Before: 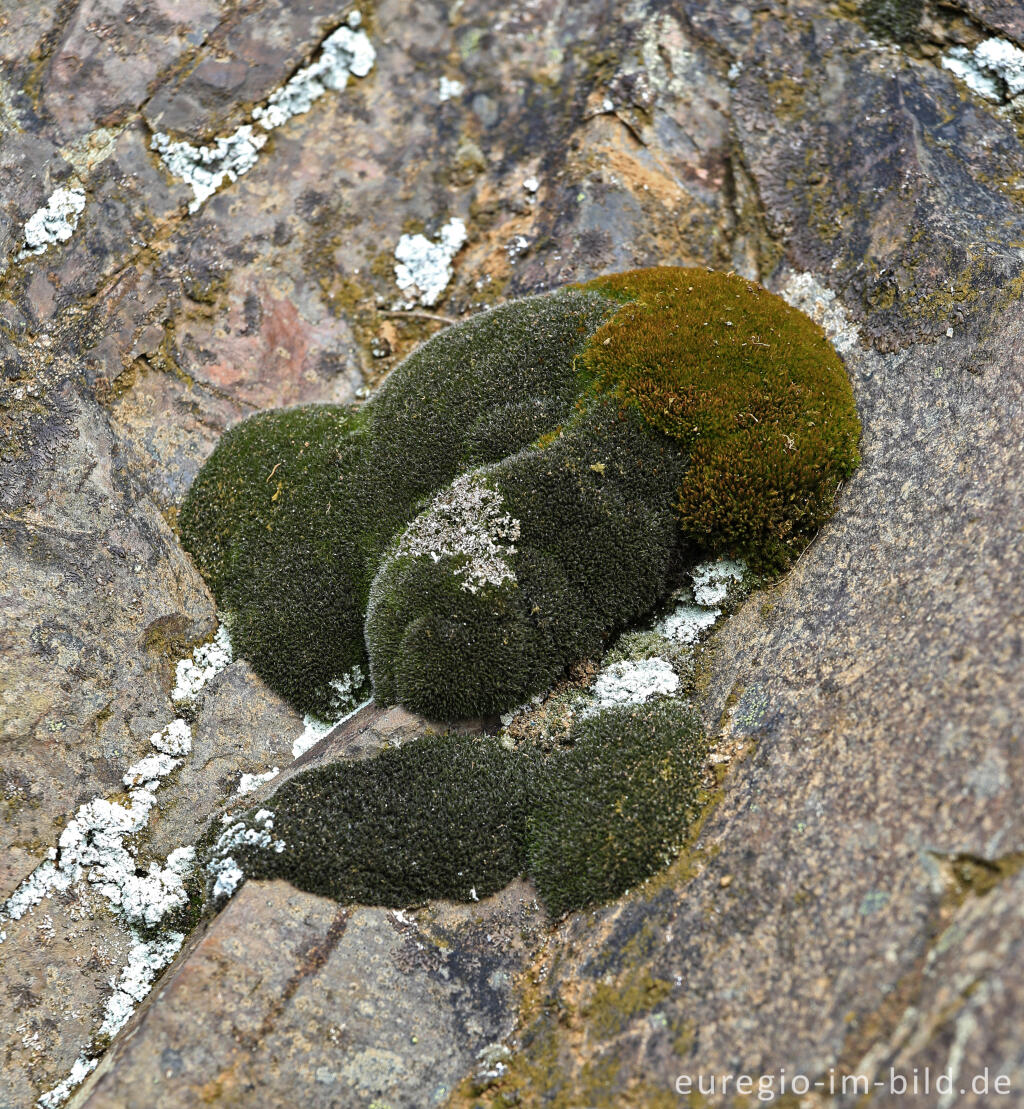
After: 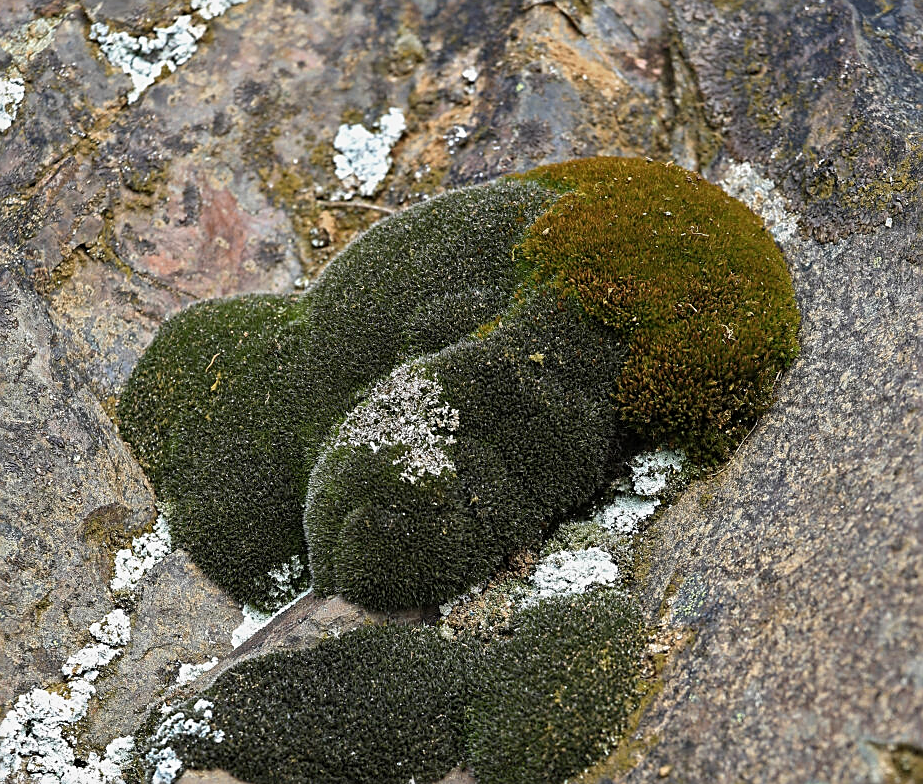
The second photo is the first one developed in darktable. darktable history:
sharpen: on, module defaults
exposure: exposure 0.202 EV, compensate exposure bias true, compensate highlight preservation false
crop: left 5.996%, top 9.957%, right 3.822%, bottom 19.322%
